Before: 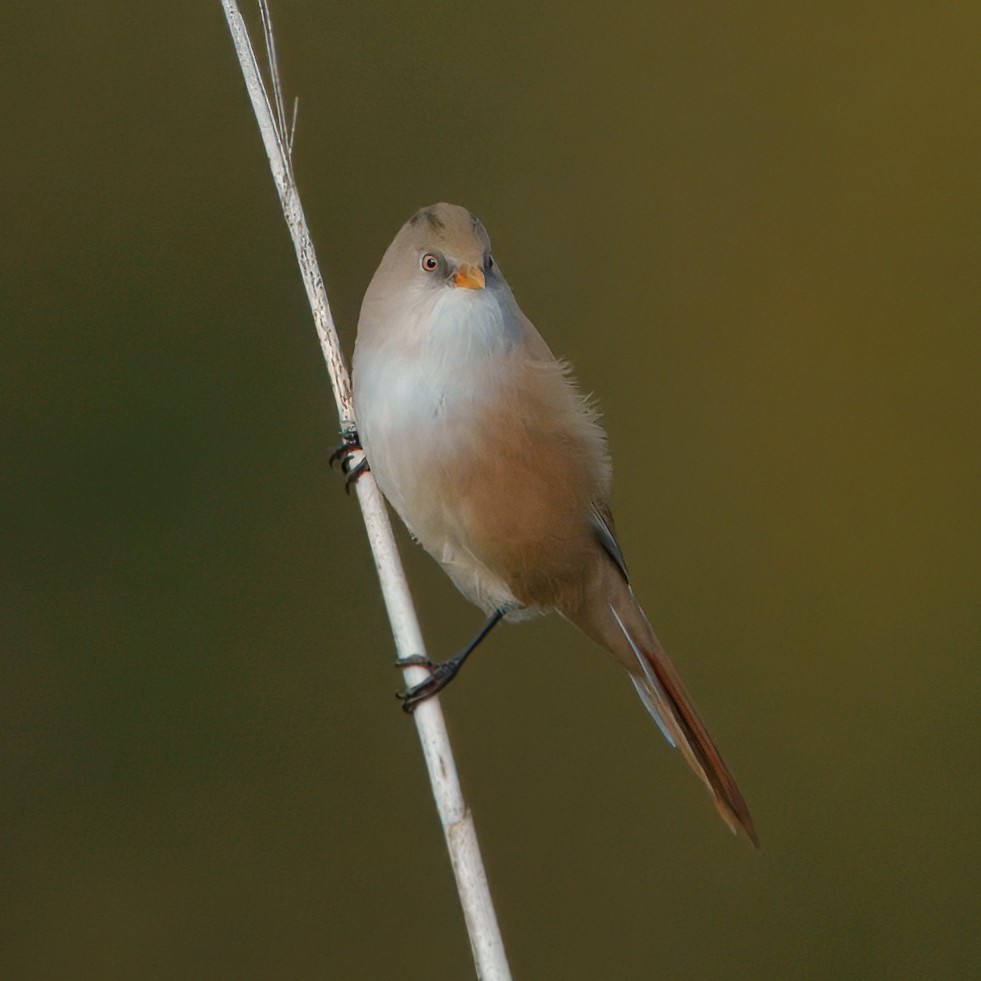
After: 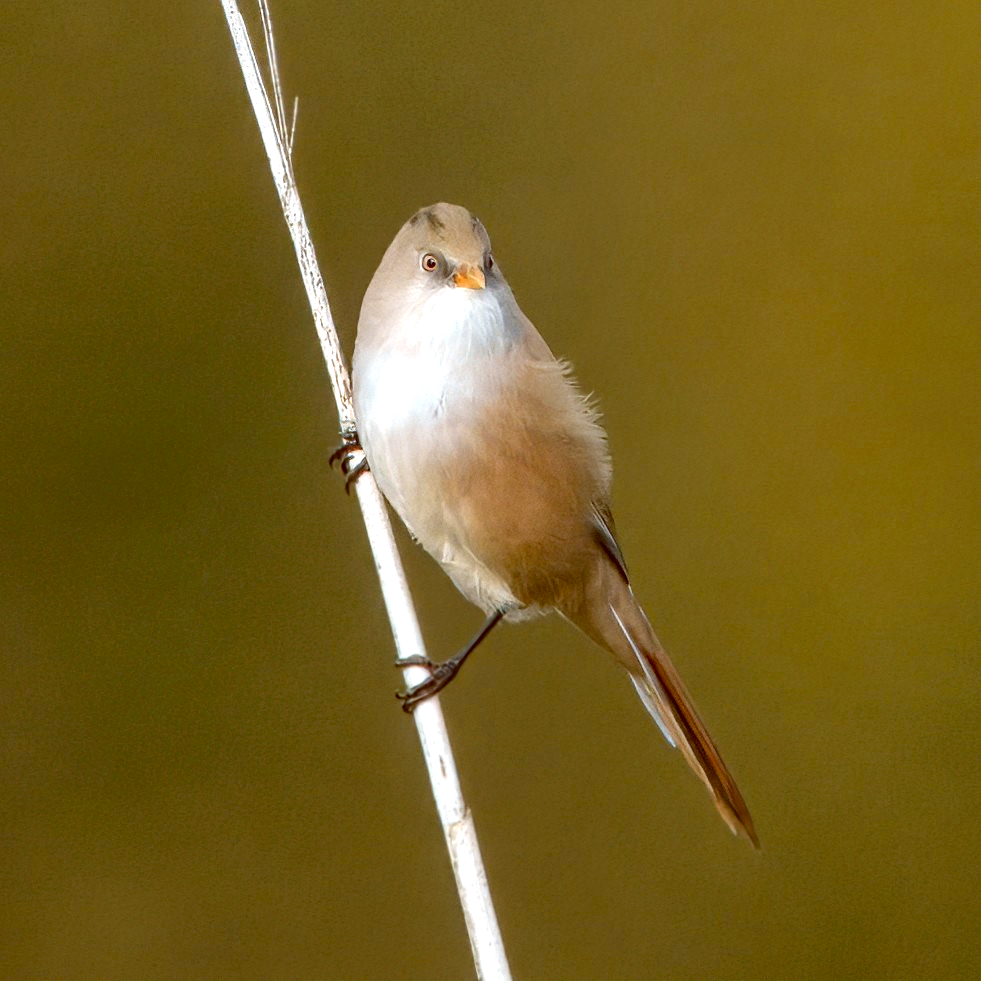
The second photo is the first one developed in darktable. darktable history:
local contrast: highlights 60%, shadows 60%, detail 160%
color balance: lift [1, 1.011, 0.999, 0.989], gamma [1.109, 1.045, 1.039, 0.955], gain [0.917, 0.936, 0.952, 1.064], contrast 2.32%, contrast fulcrum 19%, output saturation 101%
exposure: exposure 0.657 EV, compensate highlight preservation false
